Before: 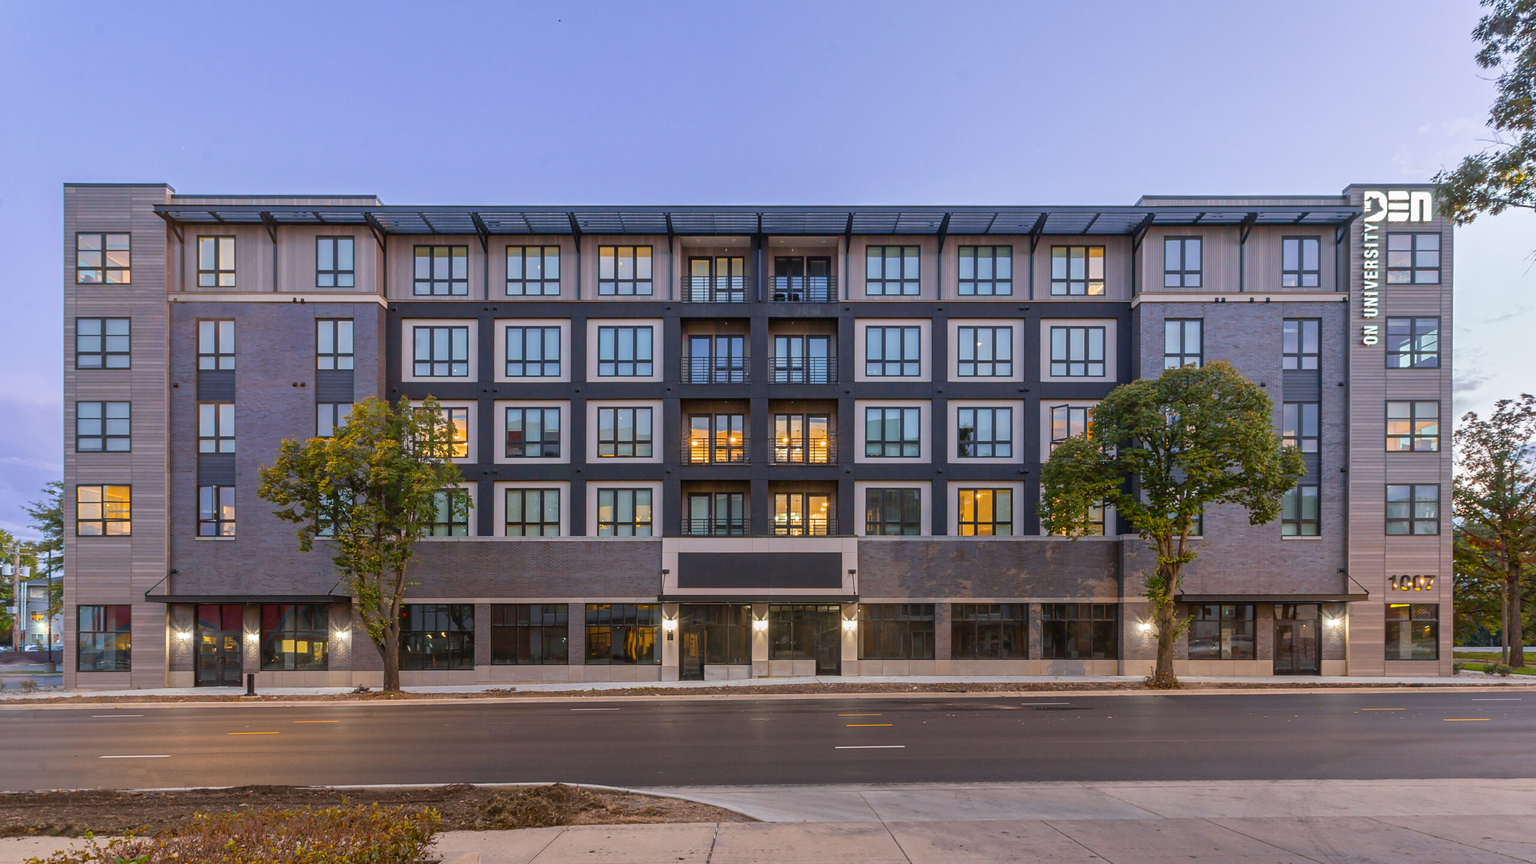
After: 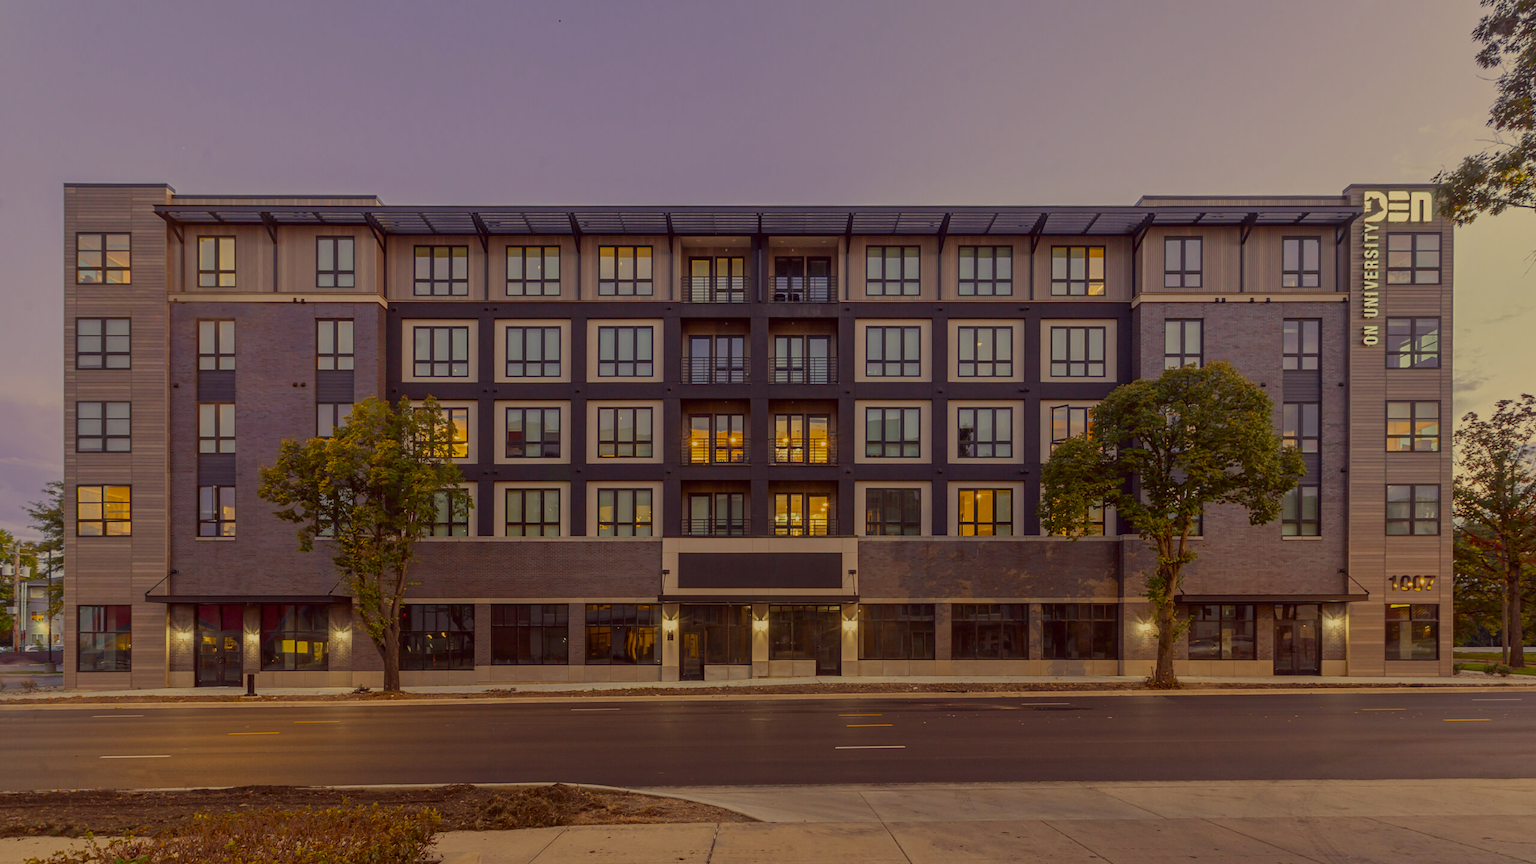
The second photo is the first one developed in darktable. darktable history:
color zones: curves: ch0 [(0.25, 0.5) (0.636, 0.25) (0.75, 0.5)]
color correction: highlights a* -0.482, highlights b* 40, shadows a* 9.8, shadows b* -0.161
exposure: exposure -1 EV, compensate highlight preservation false
